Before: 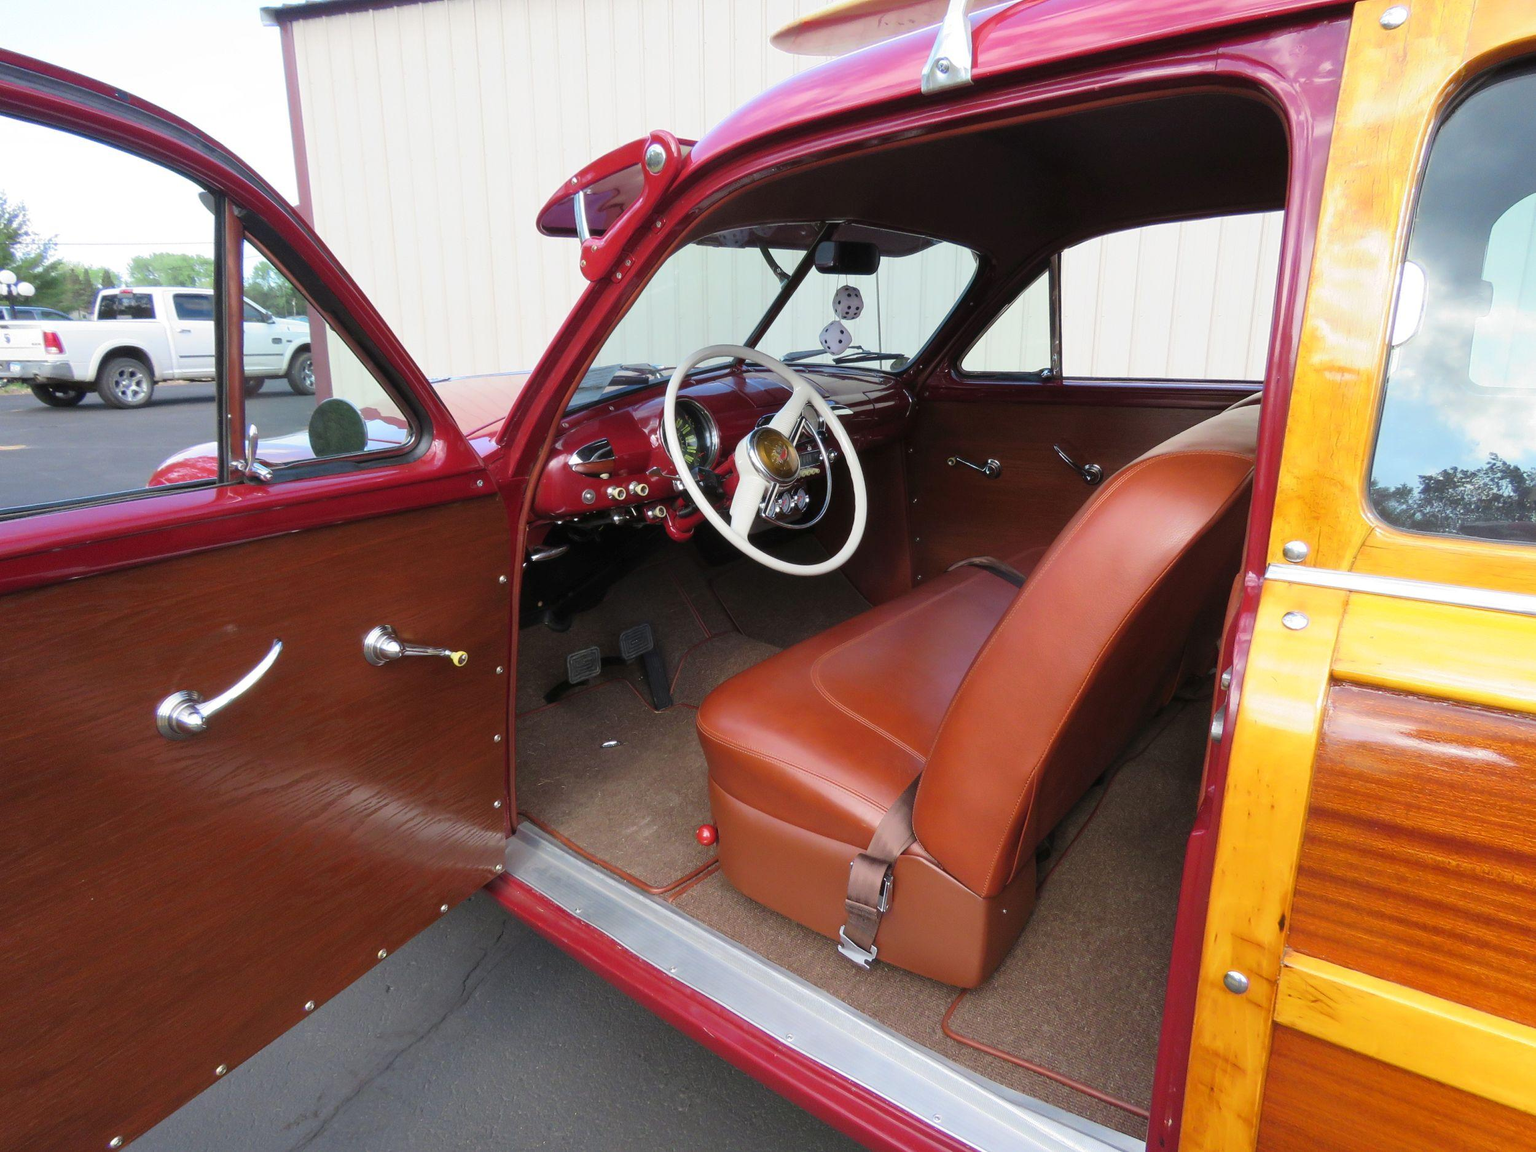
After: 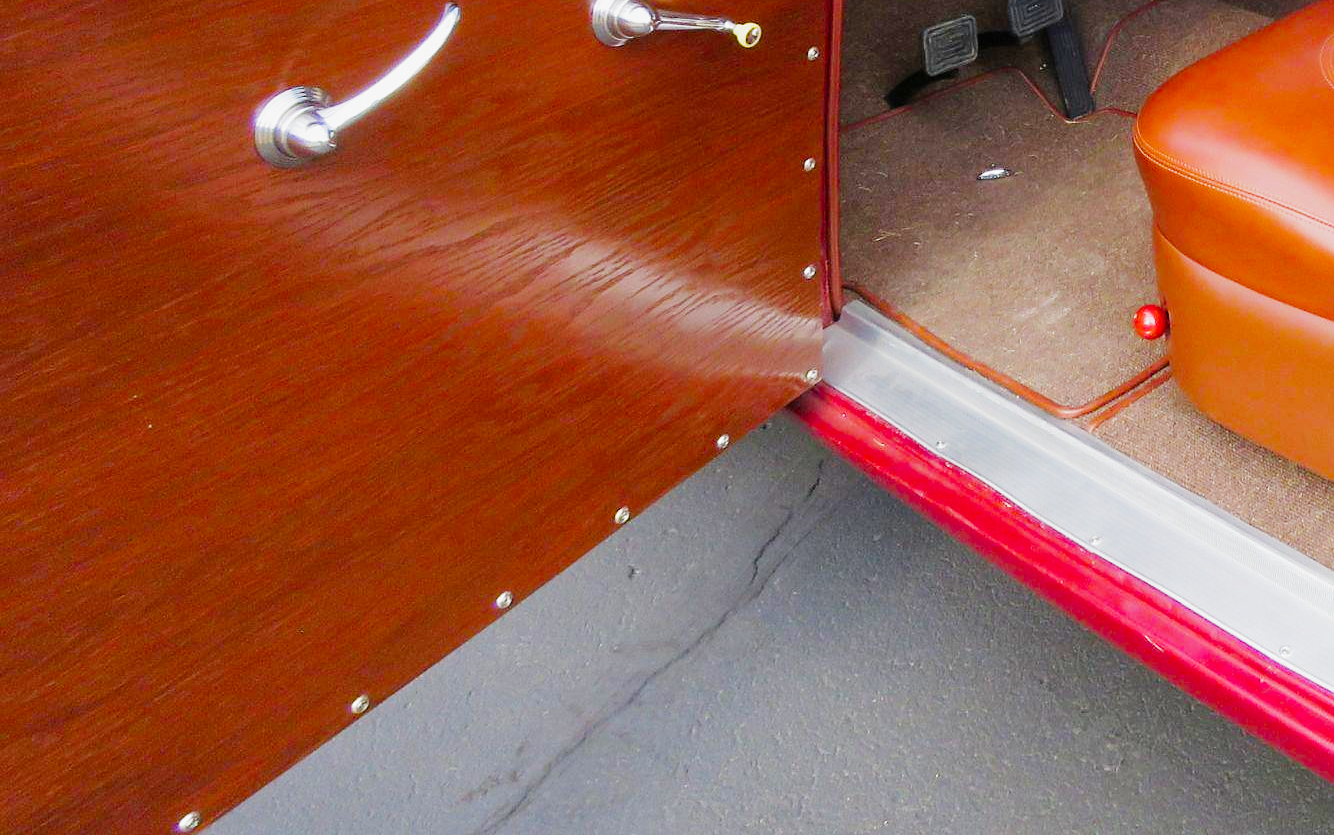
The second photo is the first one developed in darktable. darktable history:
sharpen: radius 1.546, amount 0.364, threshold 1.492
crop and rotate: top 55.31%, right 46.631%, bottom 0.118%
color balance rgb: perceptual saturation grading › global saturation 31.192%
exposure: black level correction 0, exposure 1.199 EV, compensate highlight preservation false
filmic rgb: black relative exposure -7.65 EV, white relative exposure 4.56 EV, threshold 3.04 EV, hardness 3.61, contrast 1.056, add noise in highlights 0.002, preserve chrominance no, color science v4 (2020), enable highlight reconstruction true
